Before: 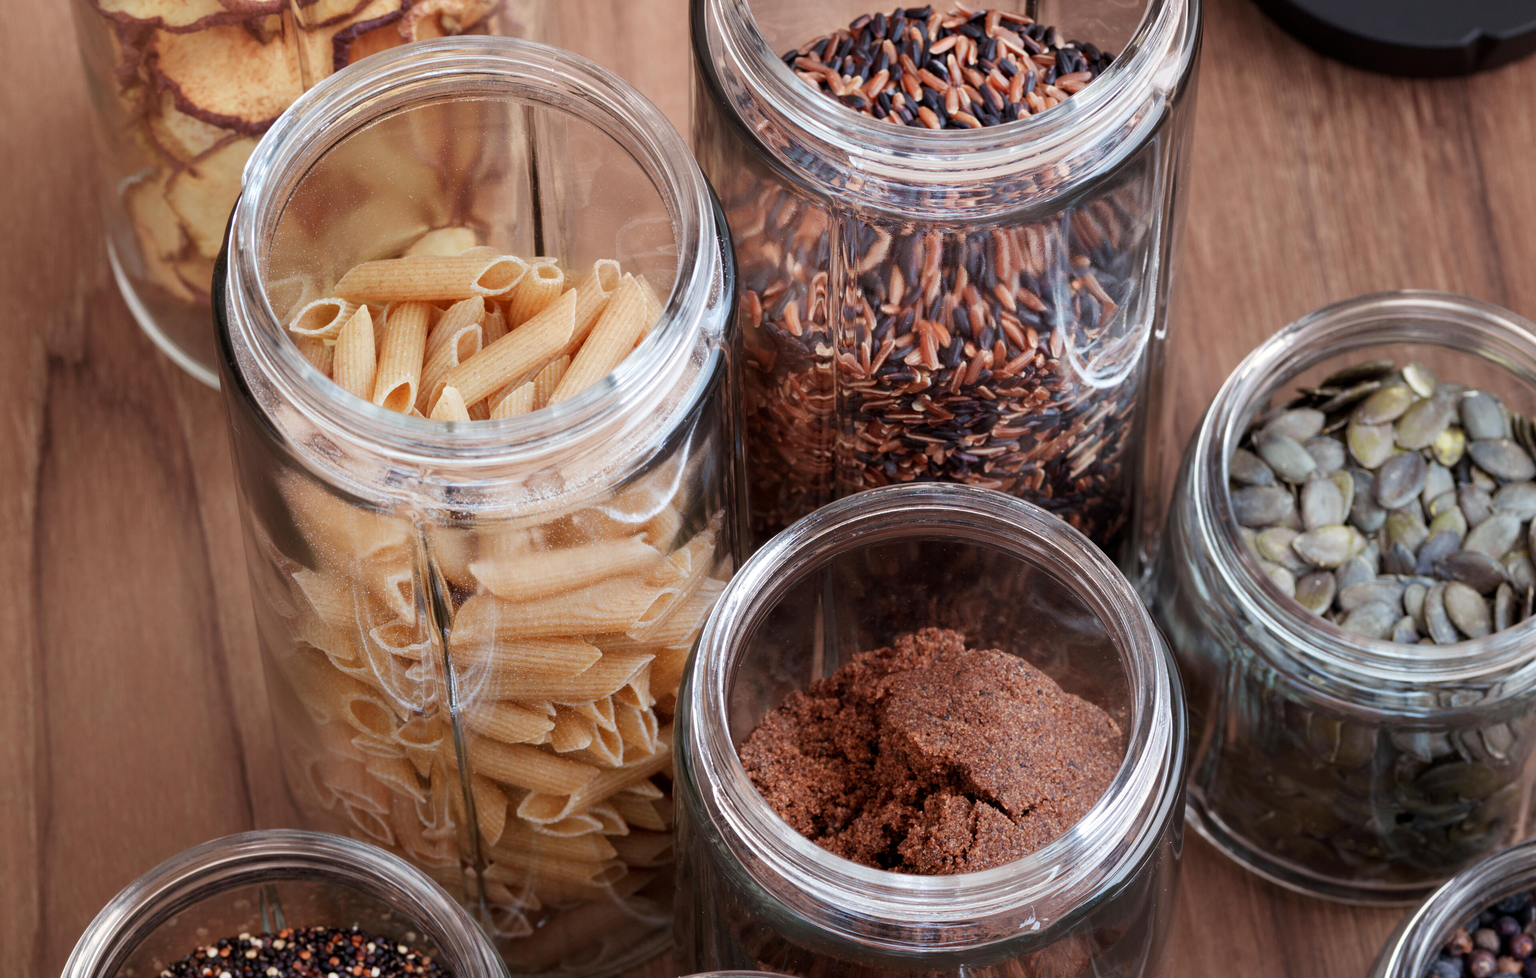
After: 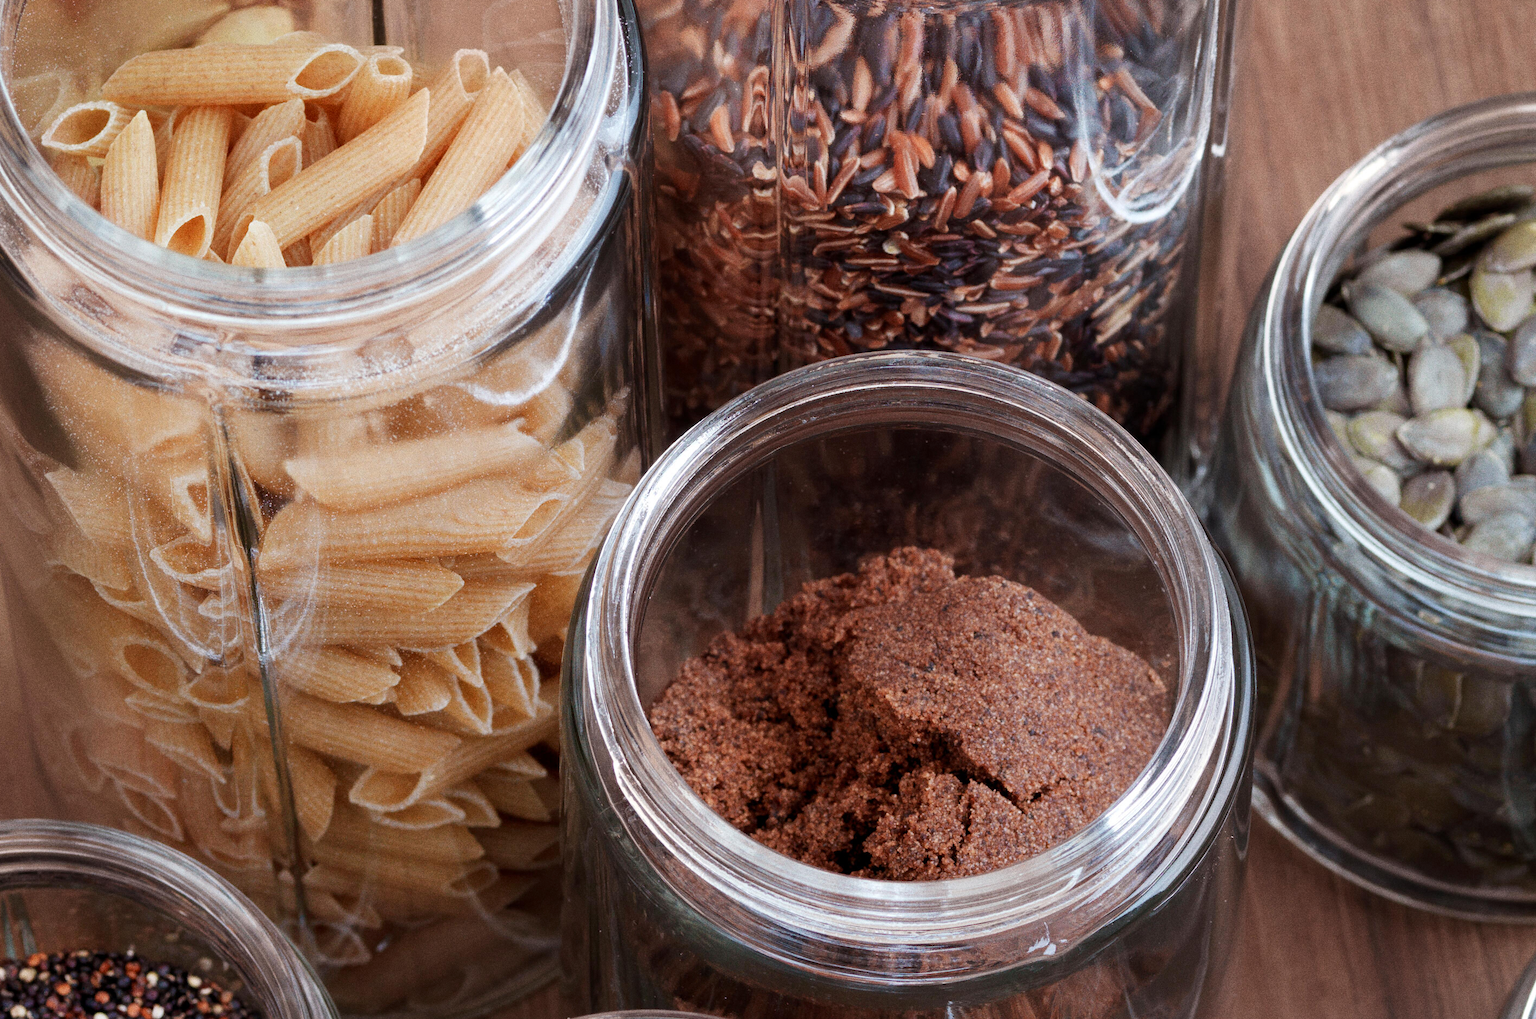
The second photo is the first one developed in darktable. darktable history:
grain: coarseness 0.09 ISO, strength 40%
crop: left 16.871%, top 22.857%, right 9.116%
